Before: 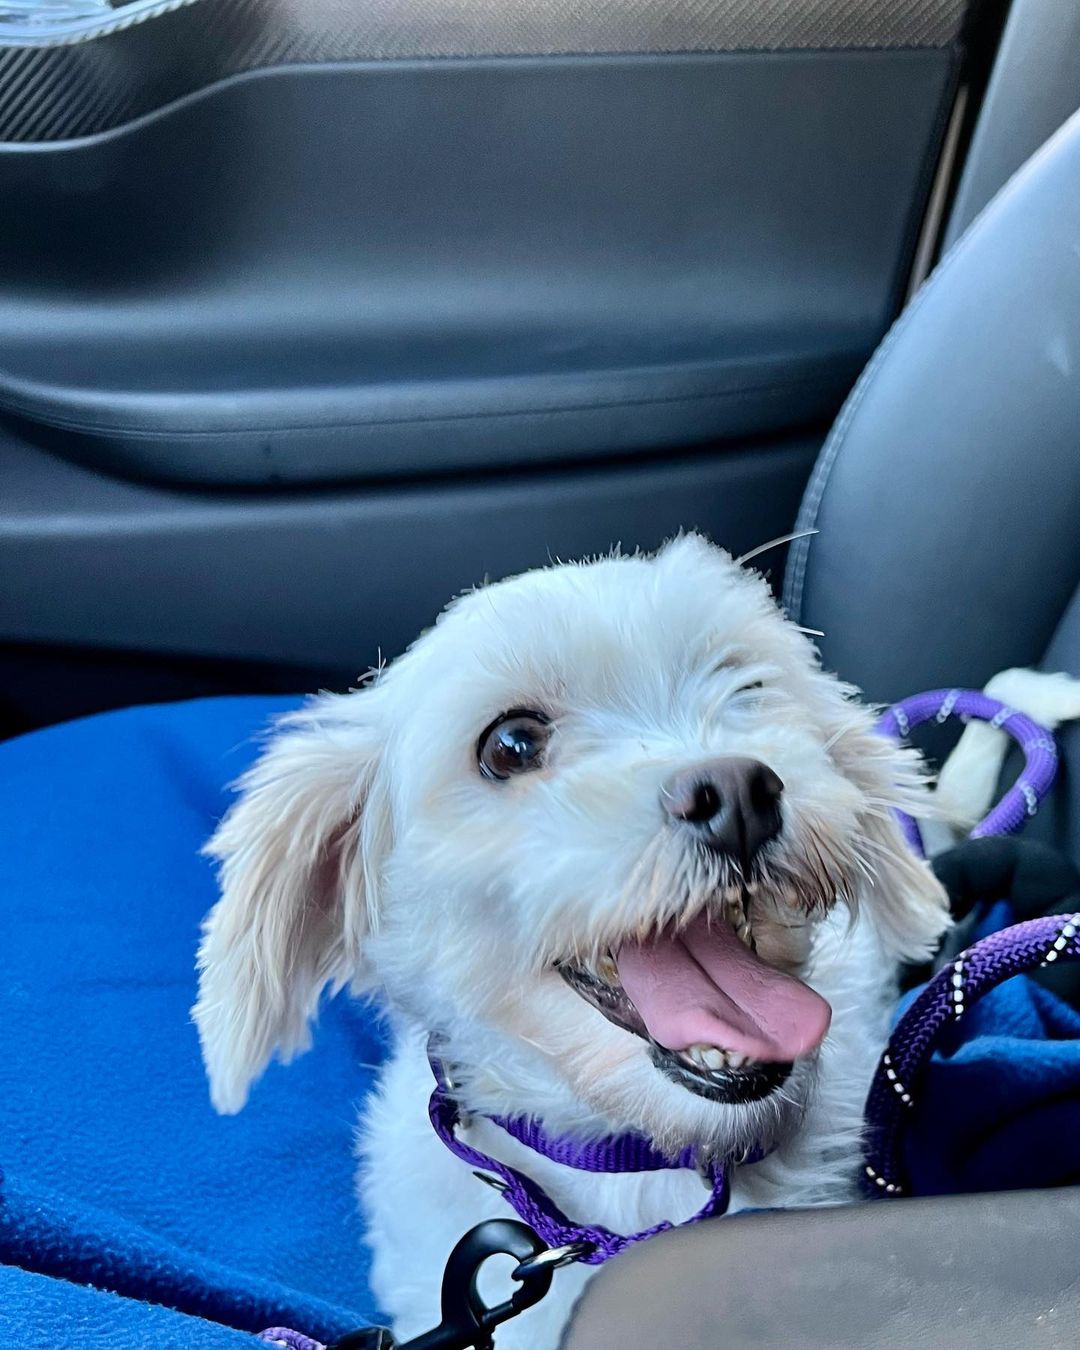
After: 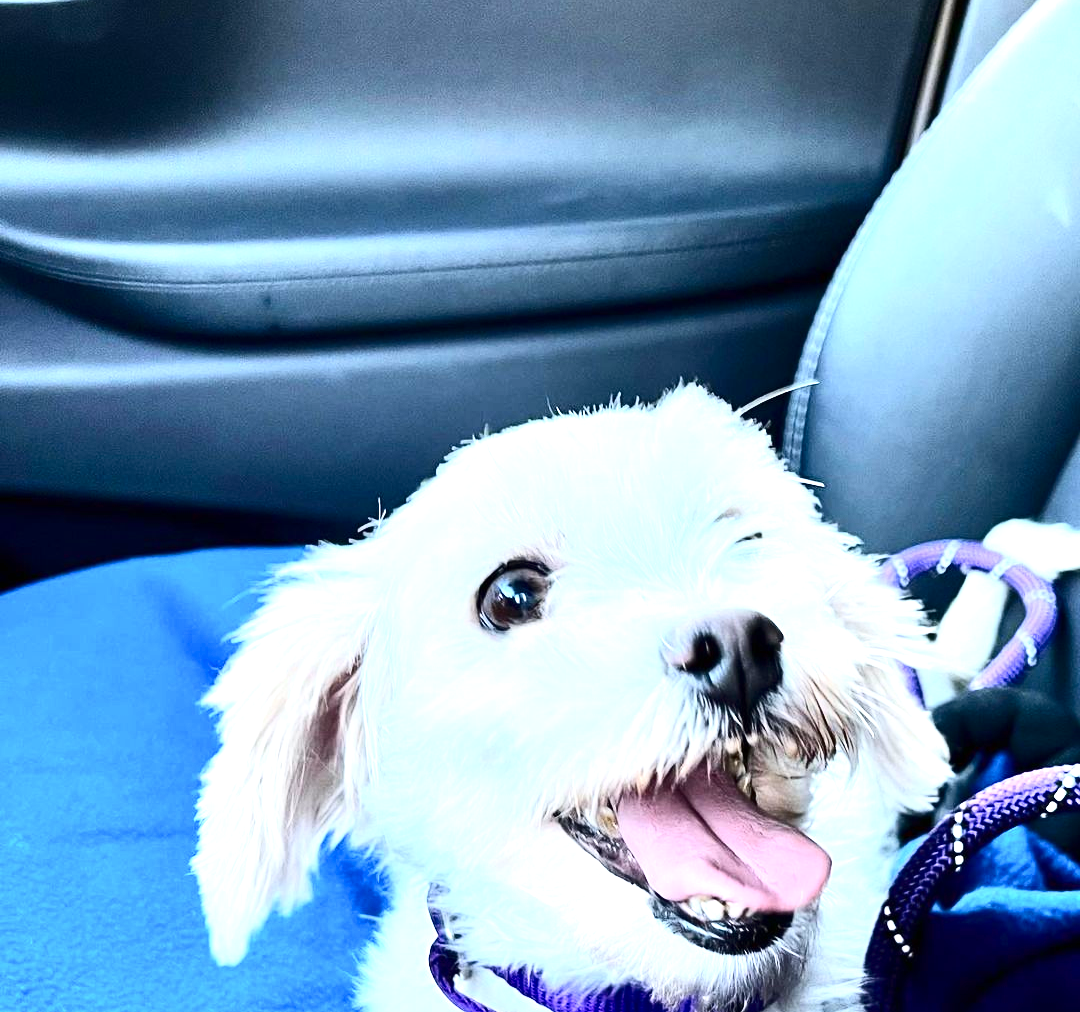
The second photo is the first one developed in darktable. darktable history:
exposure: black level correction 0, exposure 1.3 EV, compensate exposure bias true, compensate highlight preservation false
contrast brightness saturation: contrast 0.28
crop: top 11.038%, bottom 13.962%
